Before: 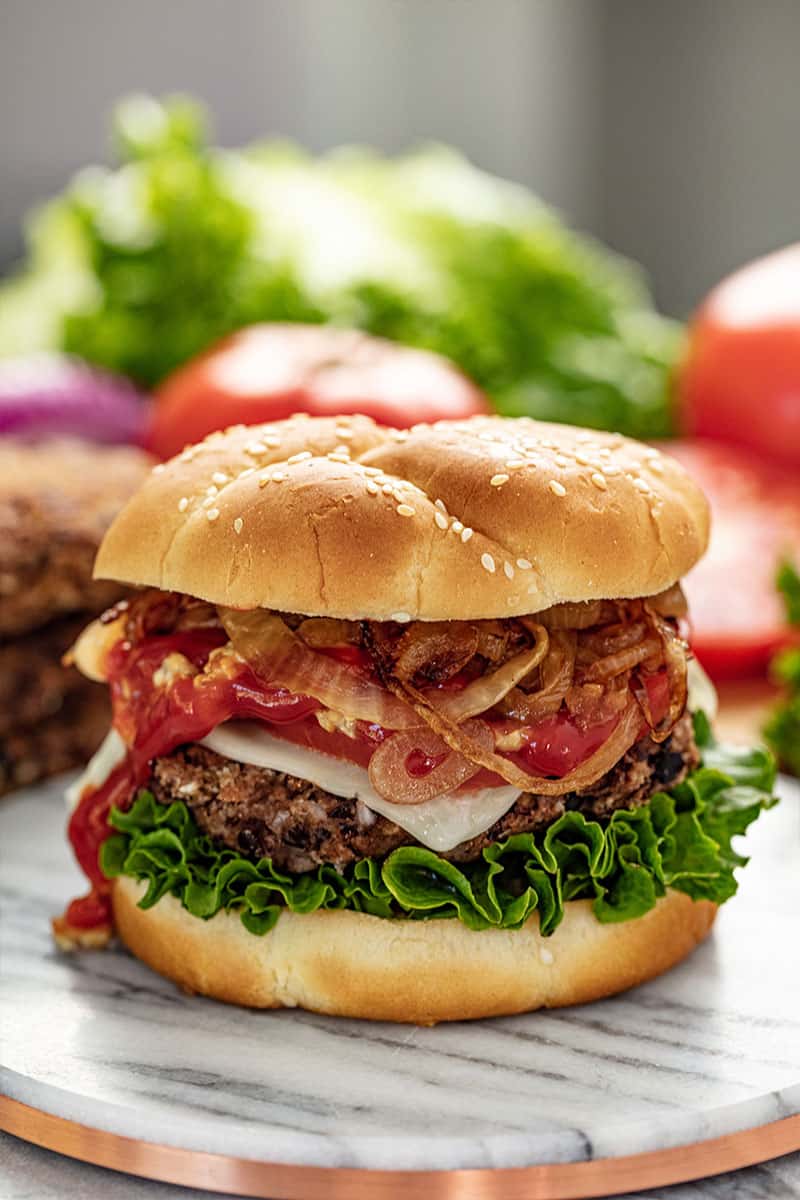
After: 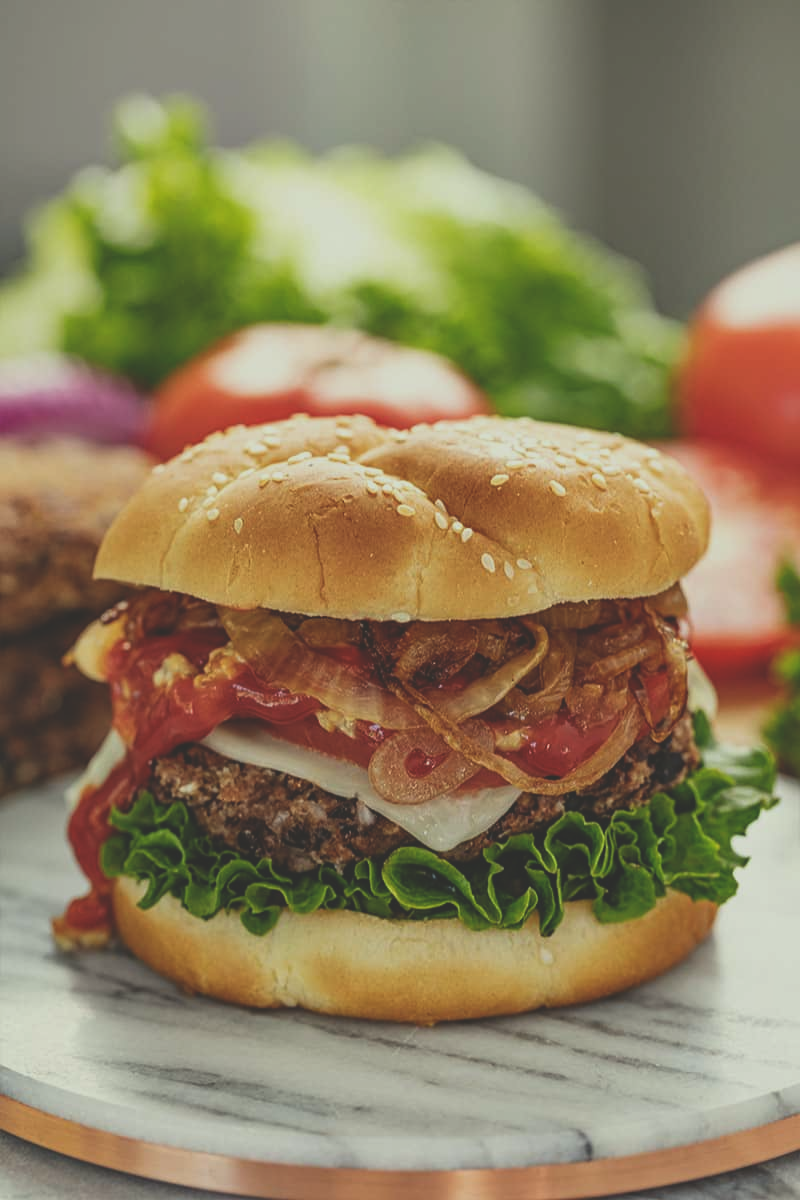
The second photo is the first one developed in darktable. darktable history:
color correction: highlights a* -4.46, highlights b* 7.2
shadows and highlights: shadows 25.47, highlights -25.34
exposure: black level correction -0.035, exposure -0.497 EV, compensate exposure bias true, compensate highlight preservation false
